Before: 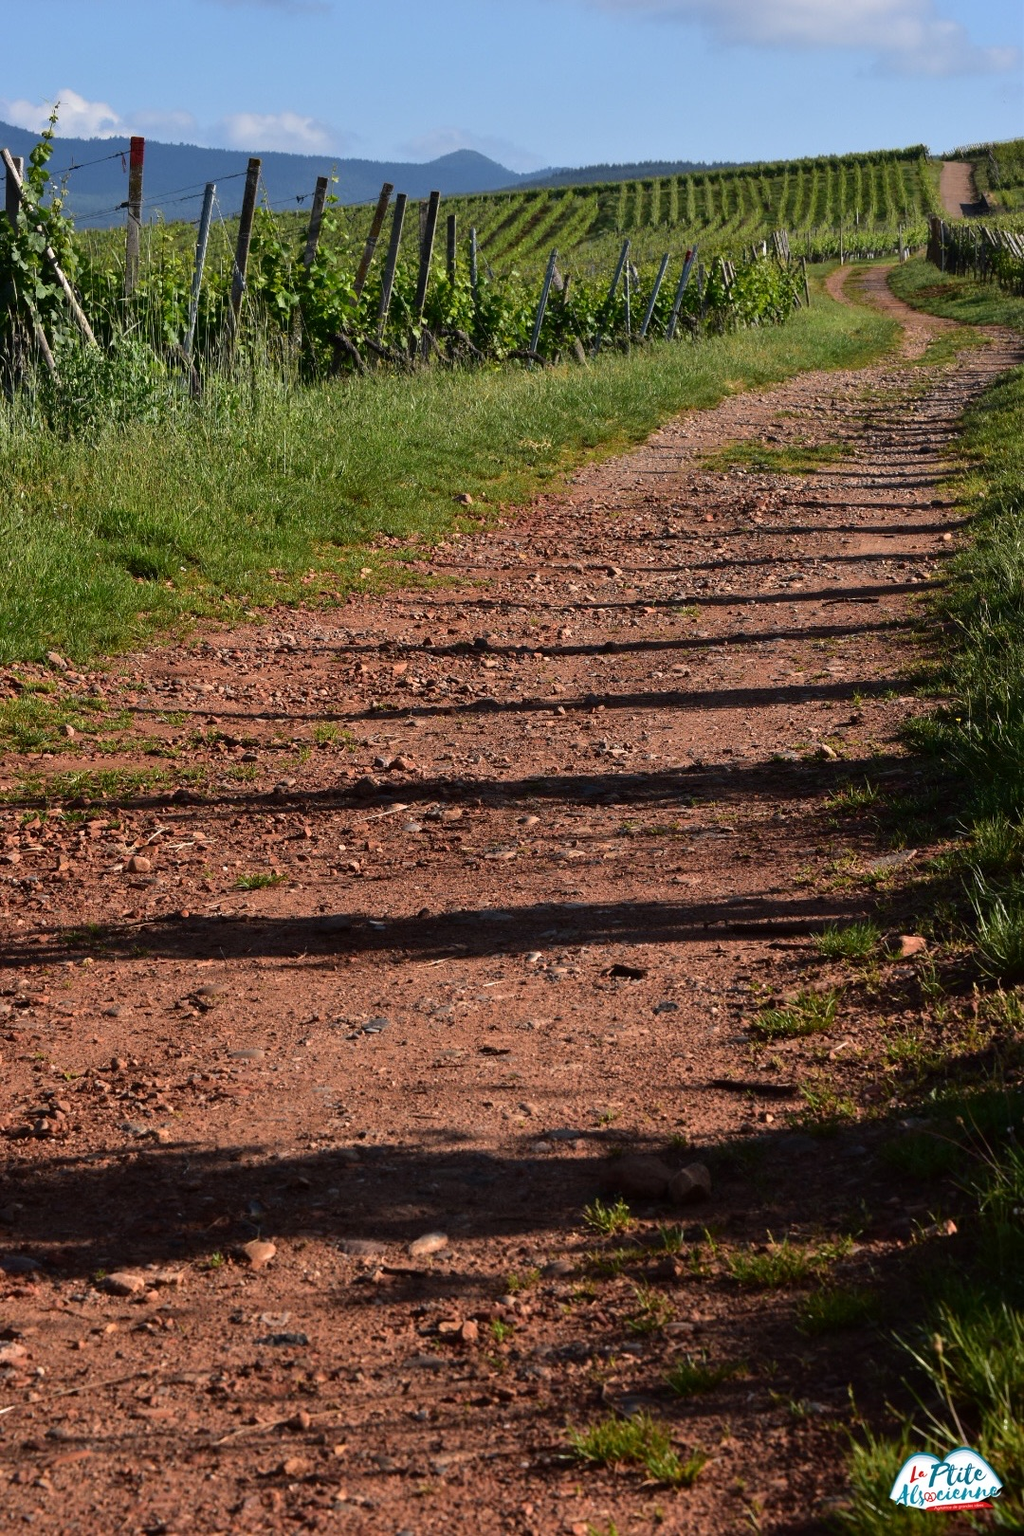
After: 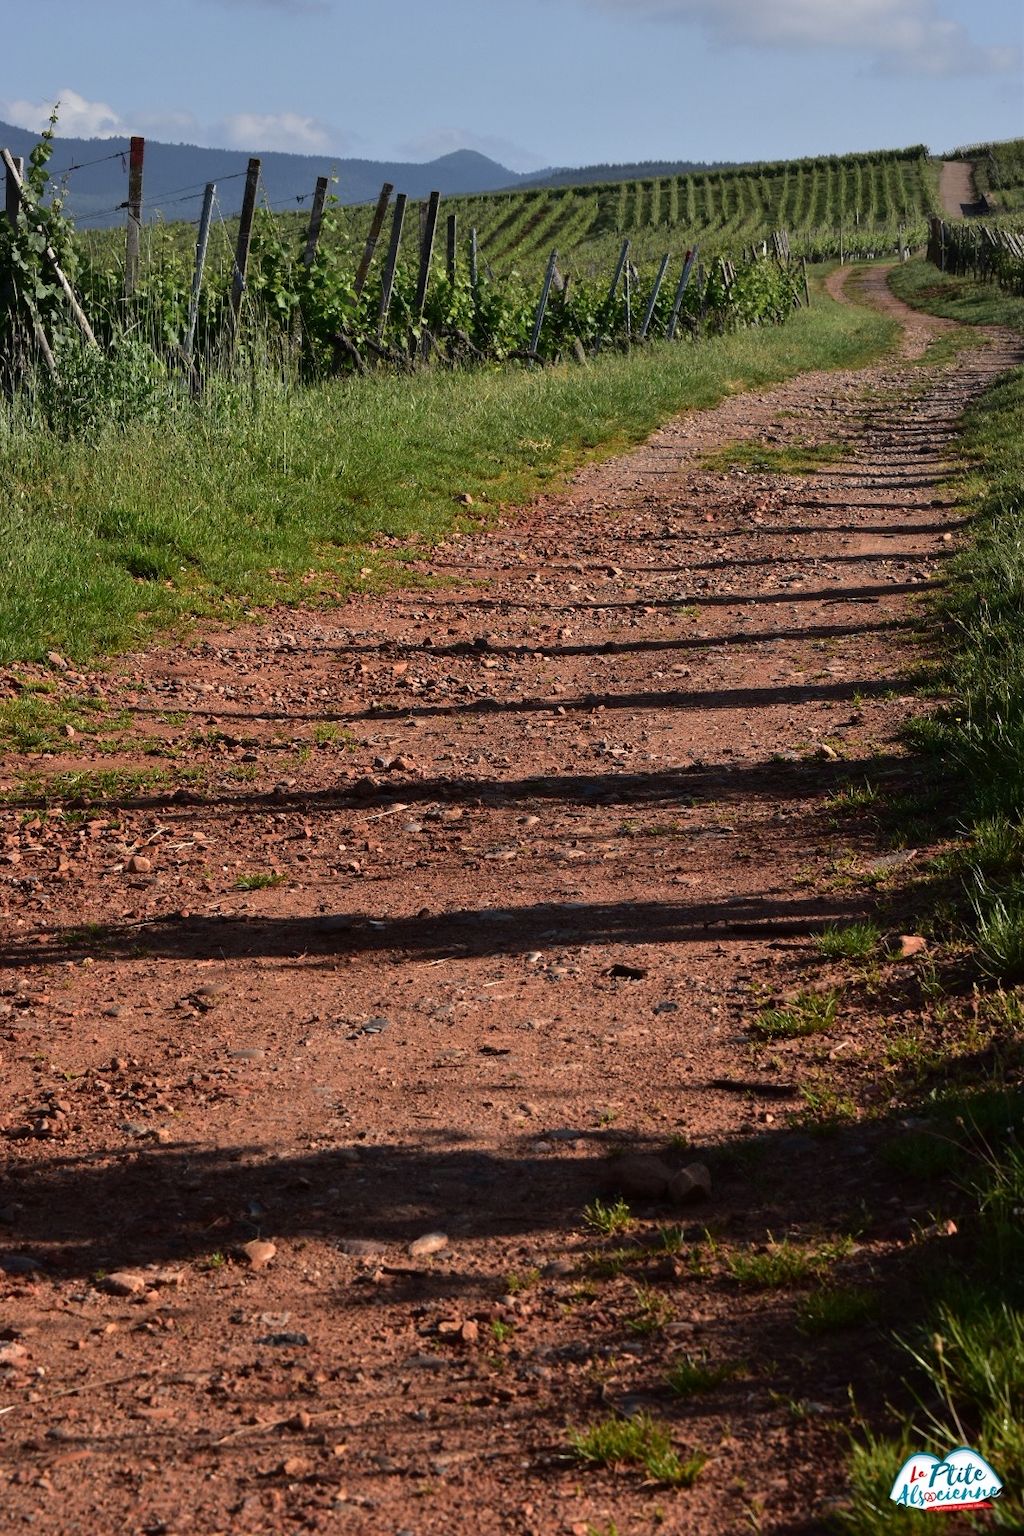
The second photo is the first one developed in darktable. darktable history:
vignetting: fall-off start 79.9%, brightness -0.176, saturation -0.293, center (-0.027, 0.402)
